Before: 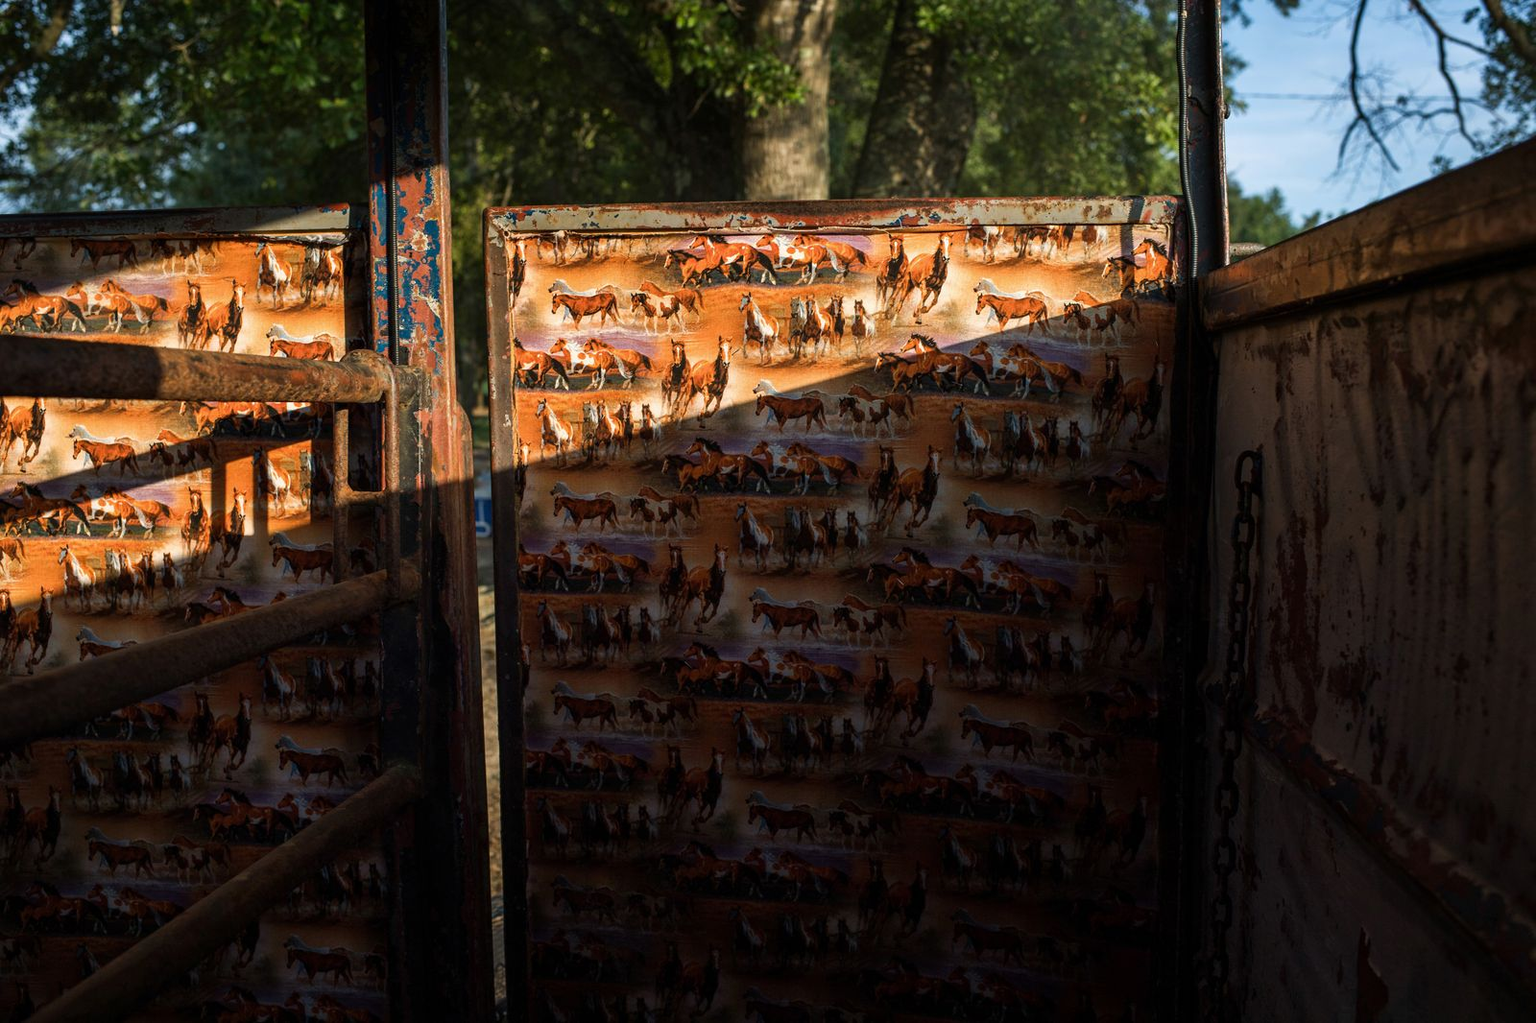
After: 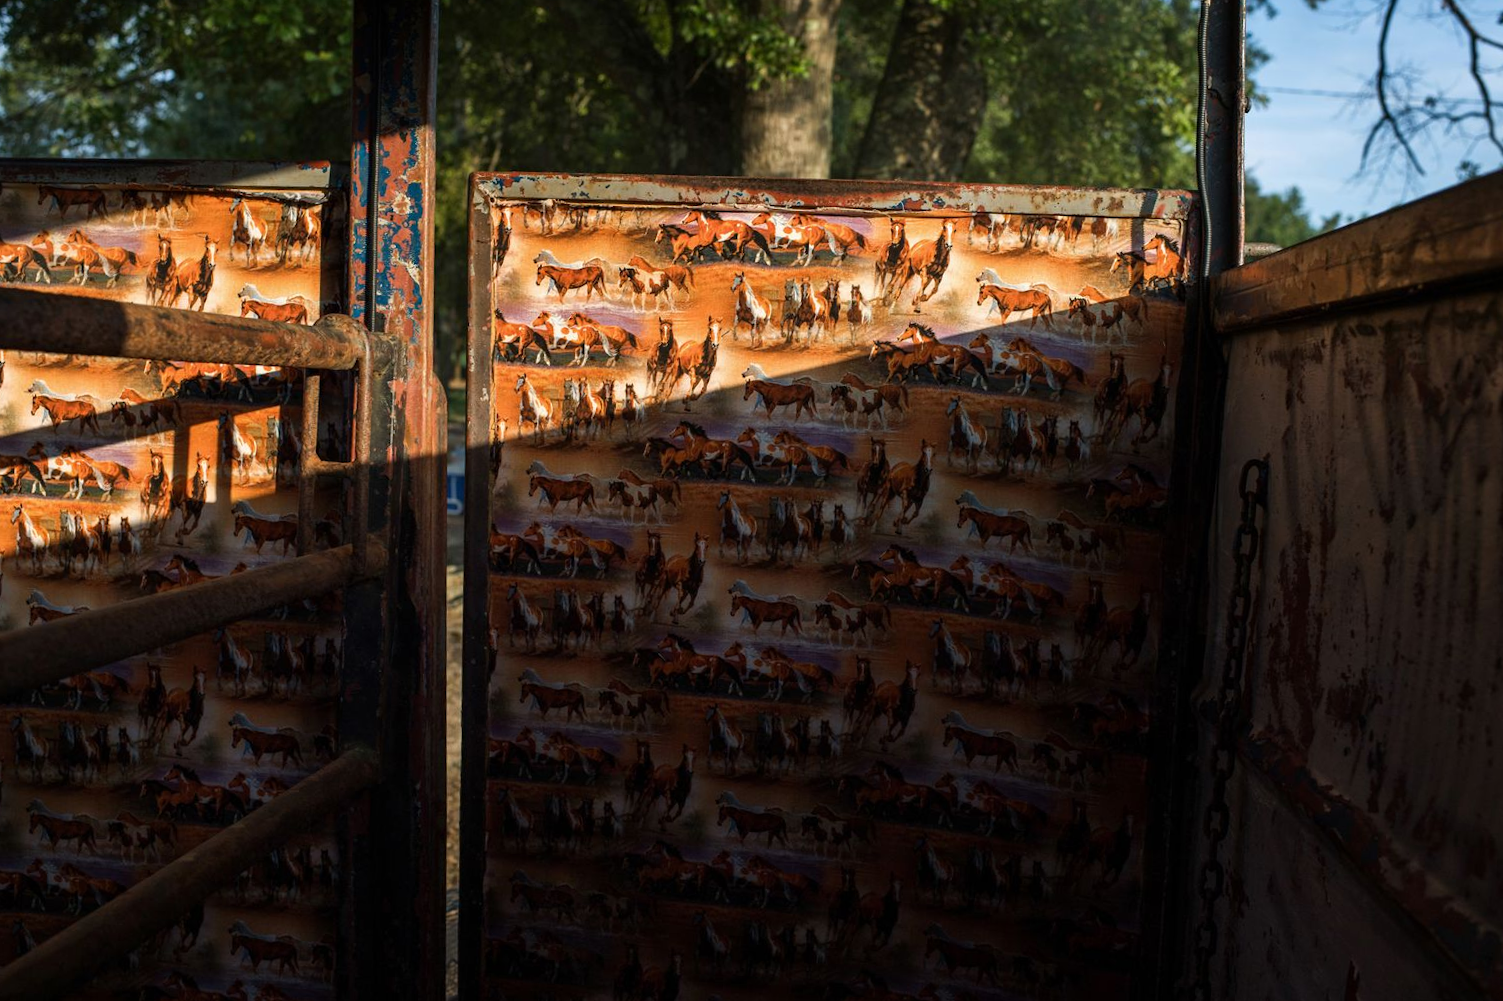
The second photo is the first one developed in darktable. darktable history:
crop and rotate: angle -2.49°
